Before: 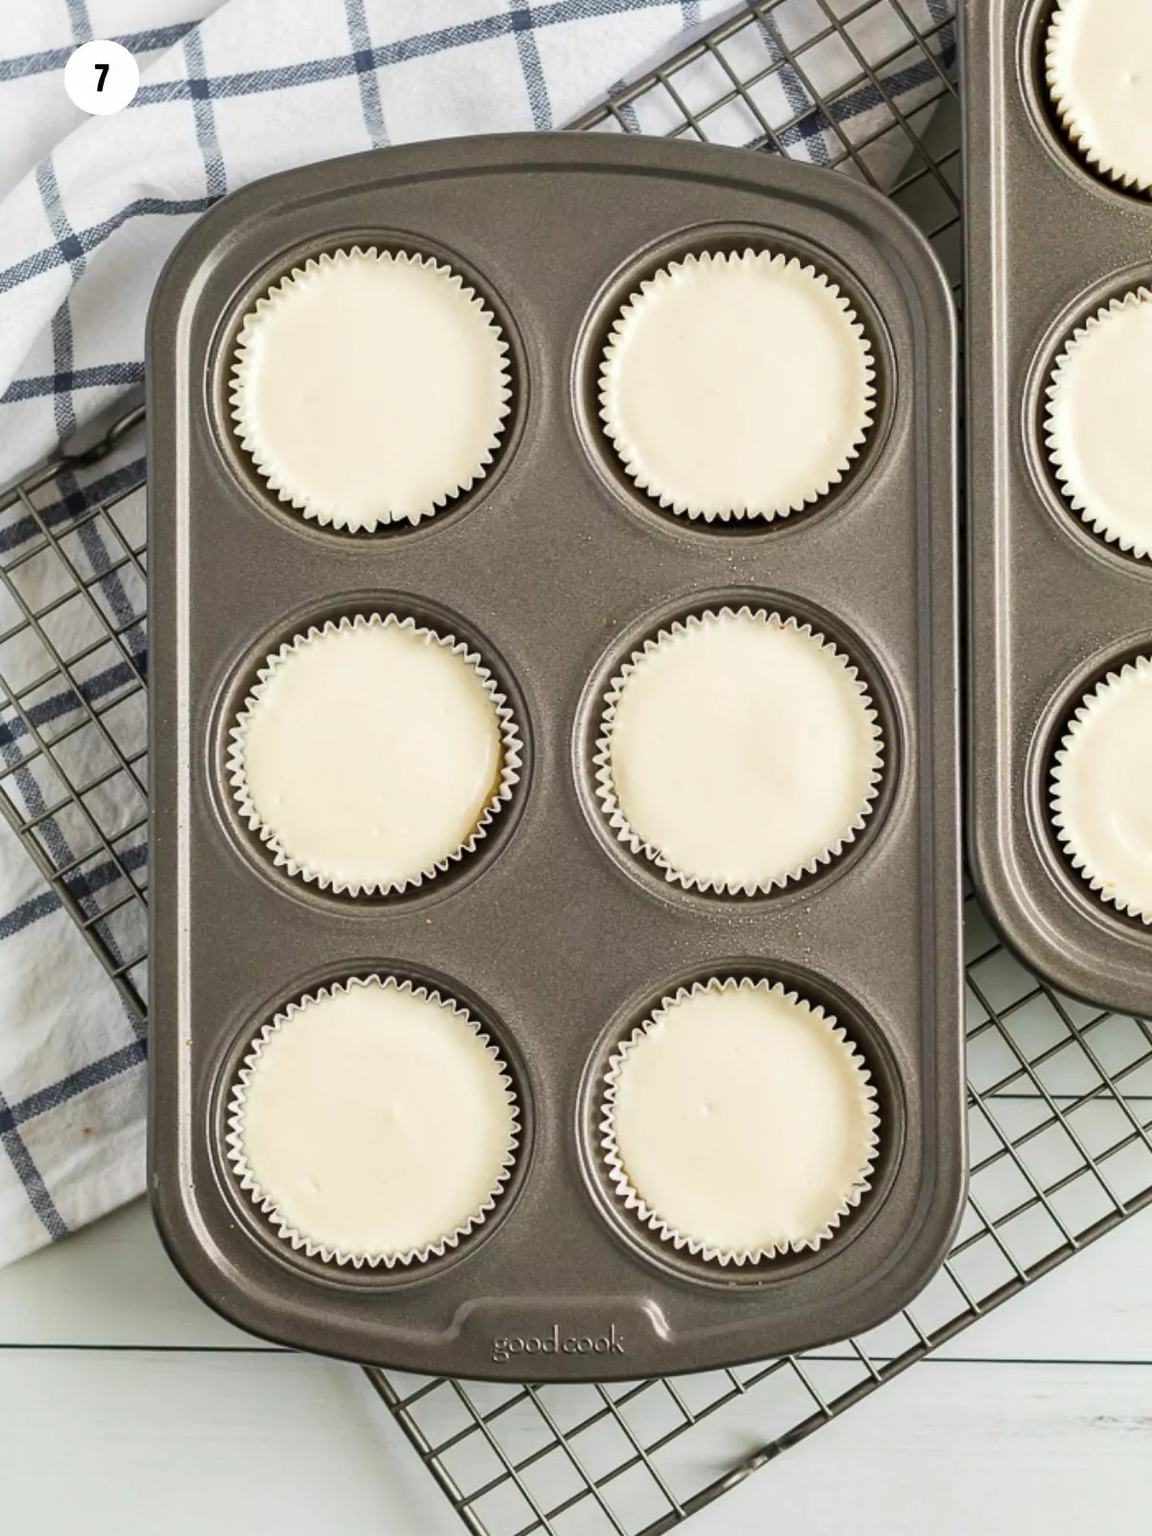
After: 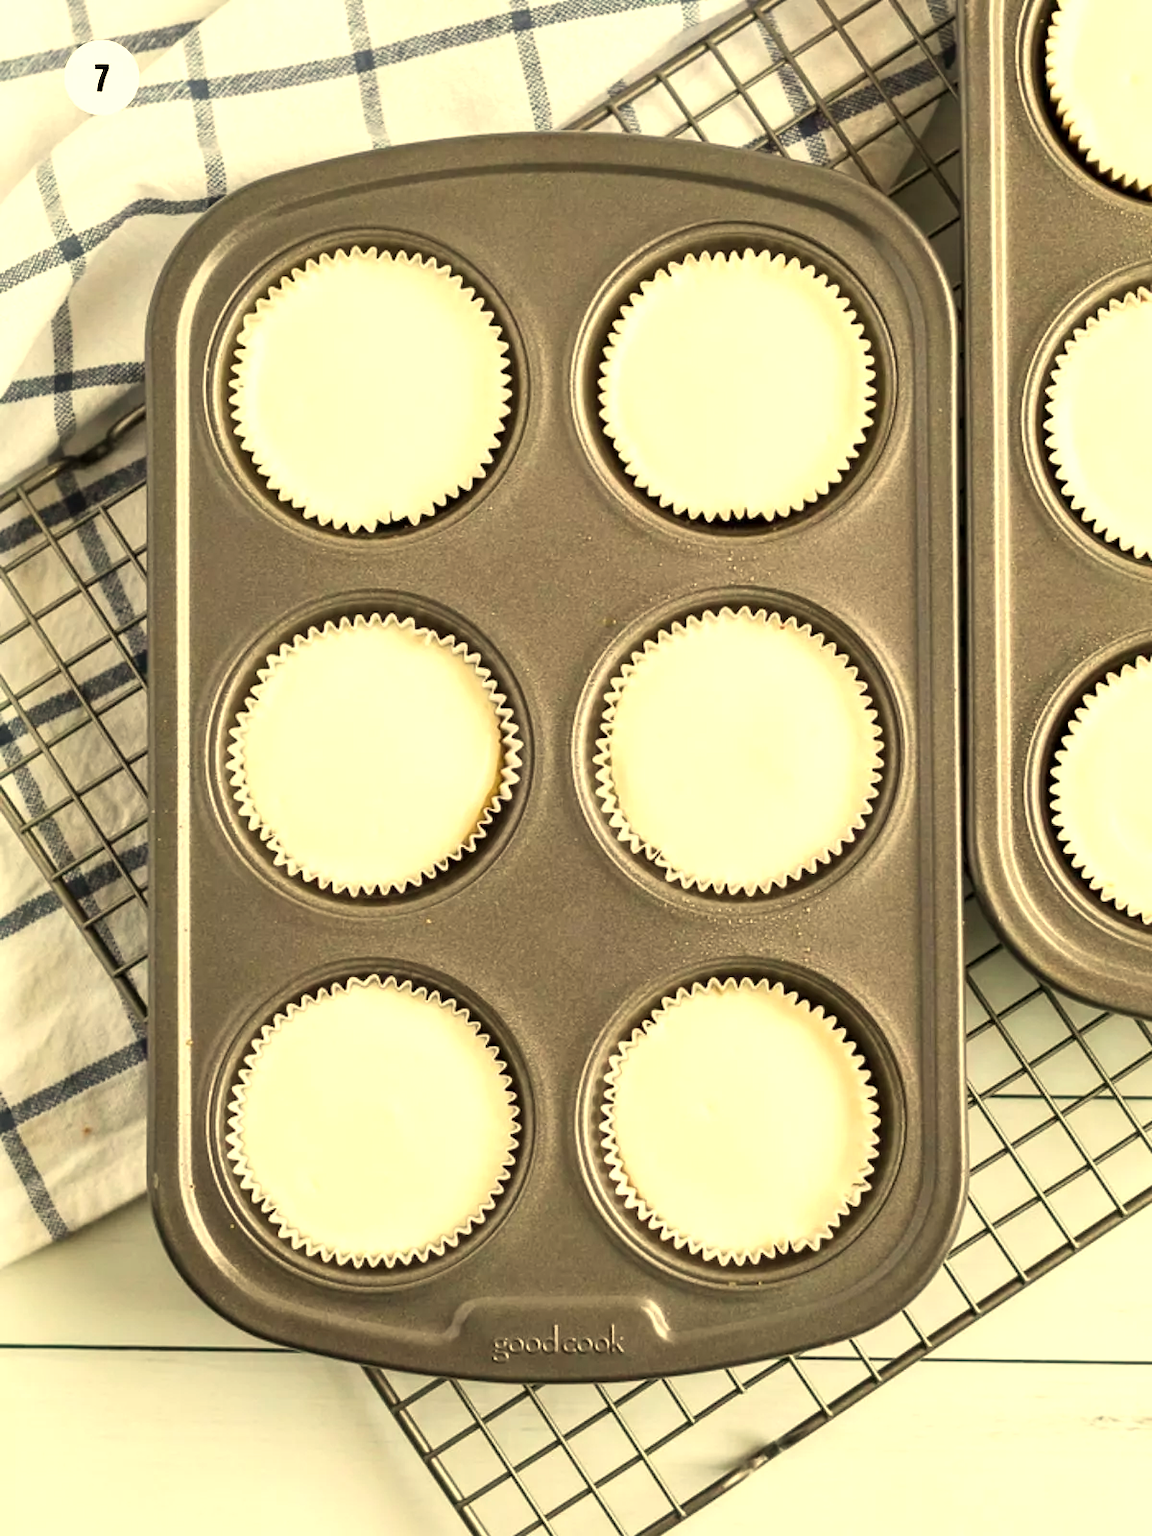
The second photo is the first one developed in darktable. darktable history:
white balance: red 1.08, blue 0.791
exposure: black level correction 0.001, exposure 0.5 EV, compensate exposure bias true, compensate highlight preservation false
